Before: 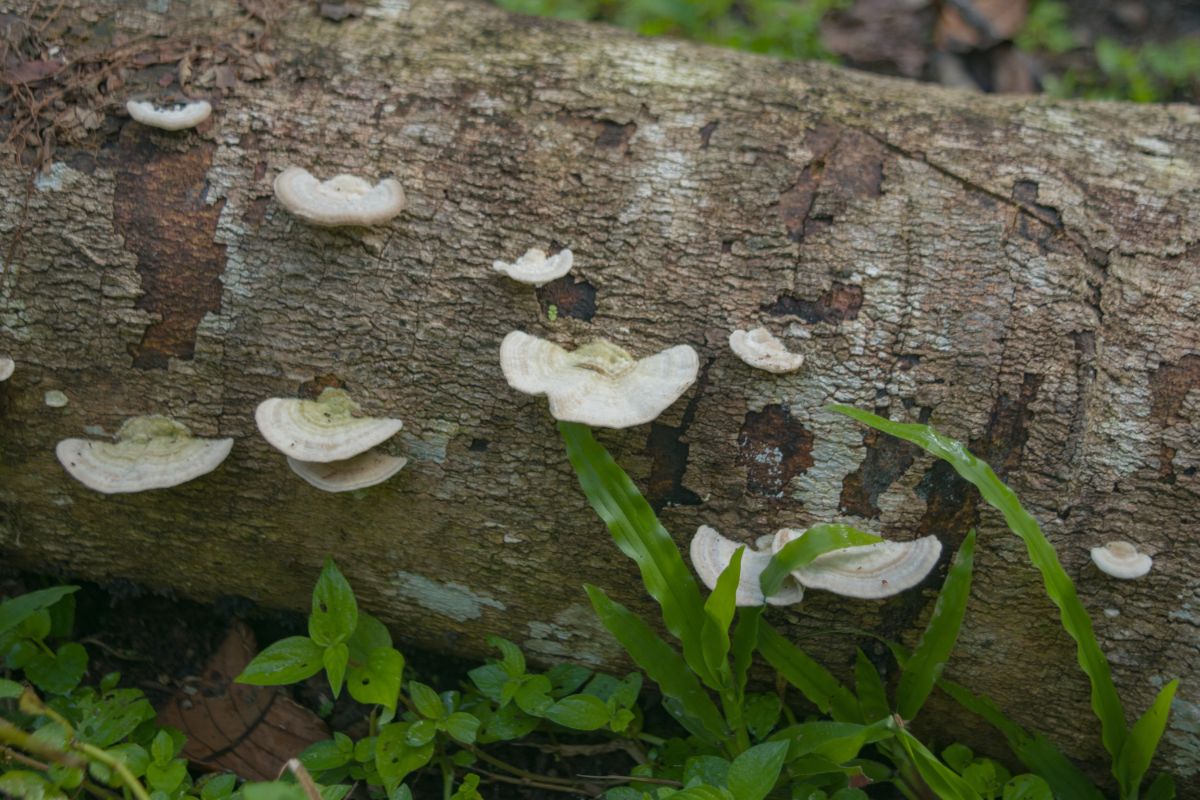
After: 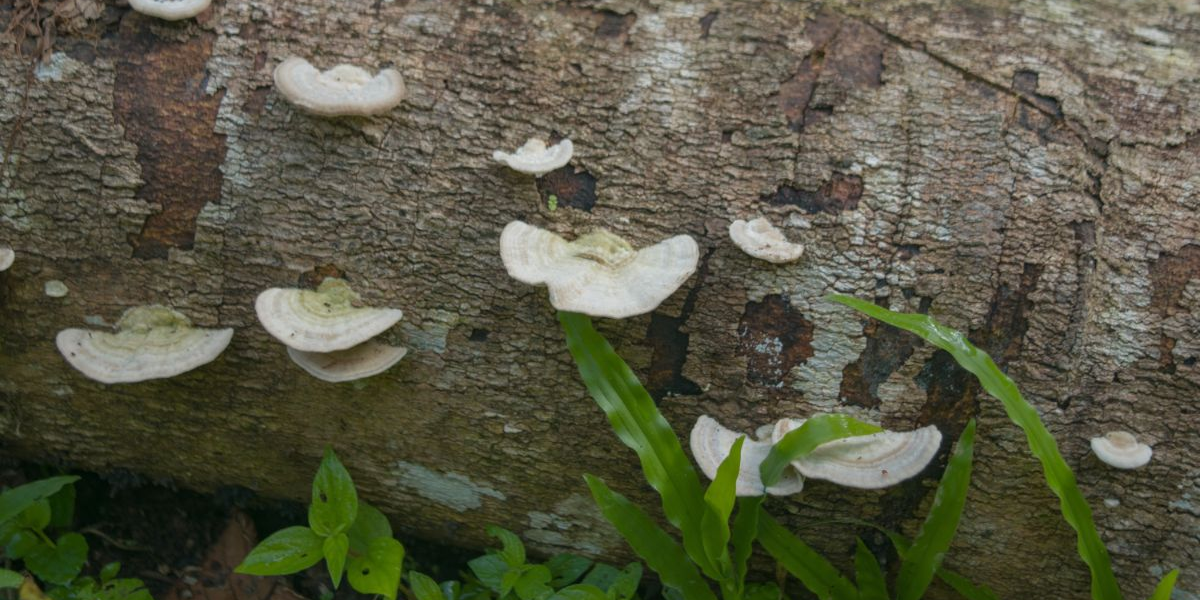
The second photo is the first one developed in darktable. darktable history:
crop: top 13.819%, bottom 11.169%
white balance: emerald 1
